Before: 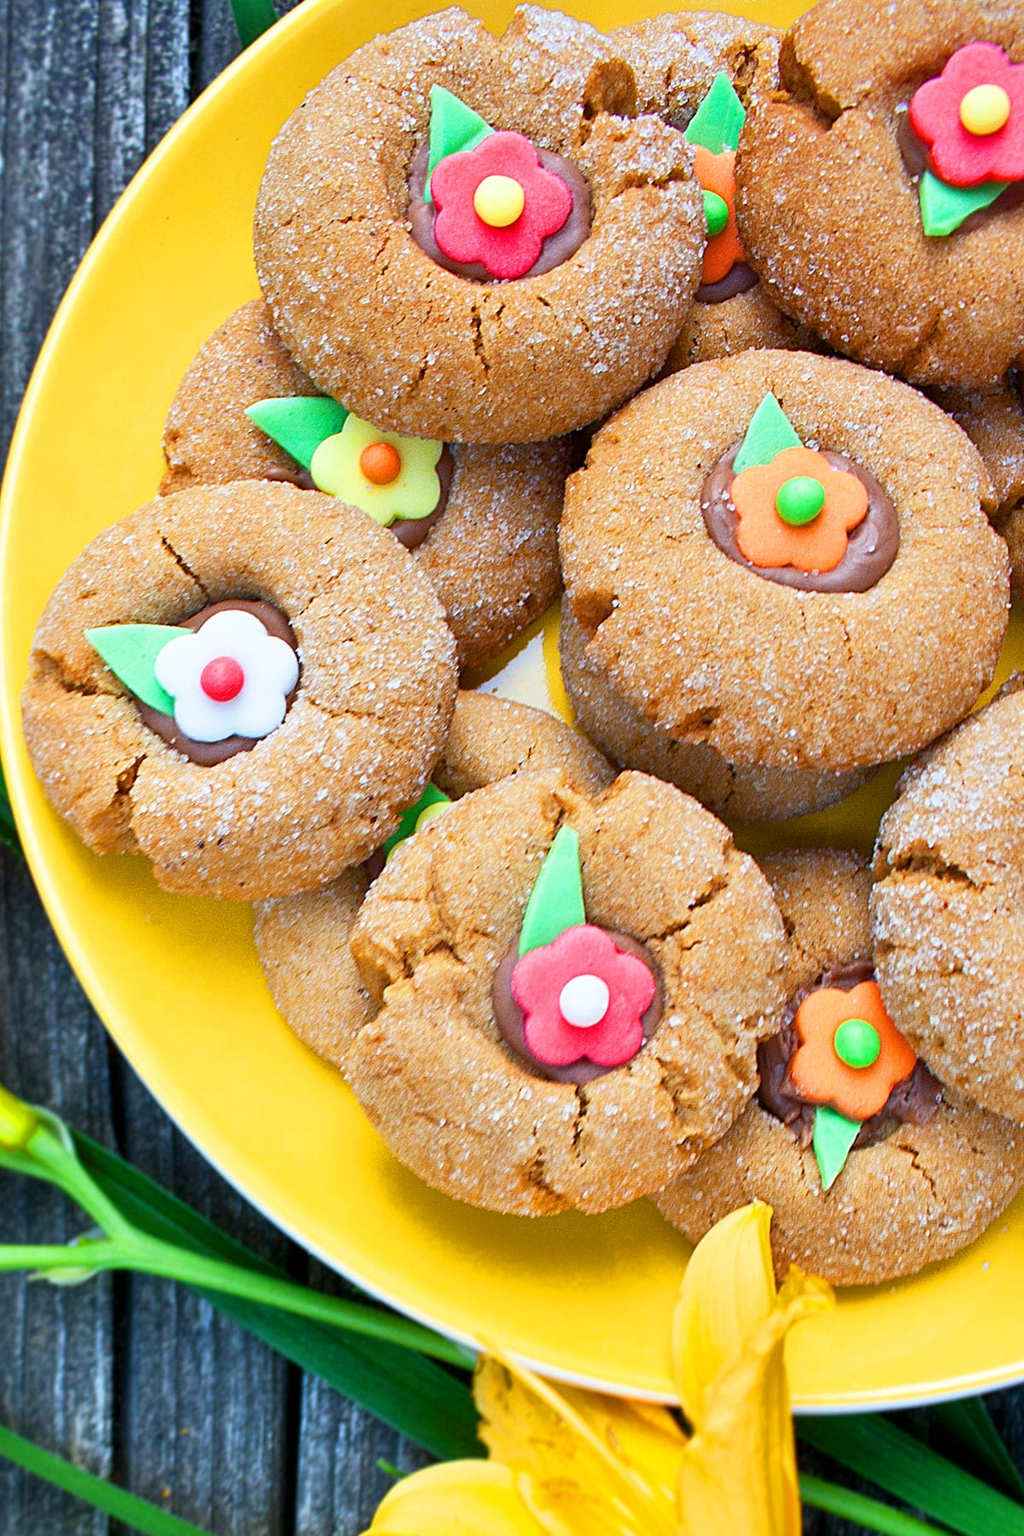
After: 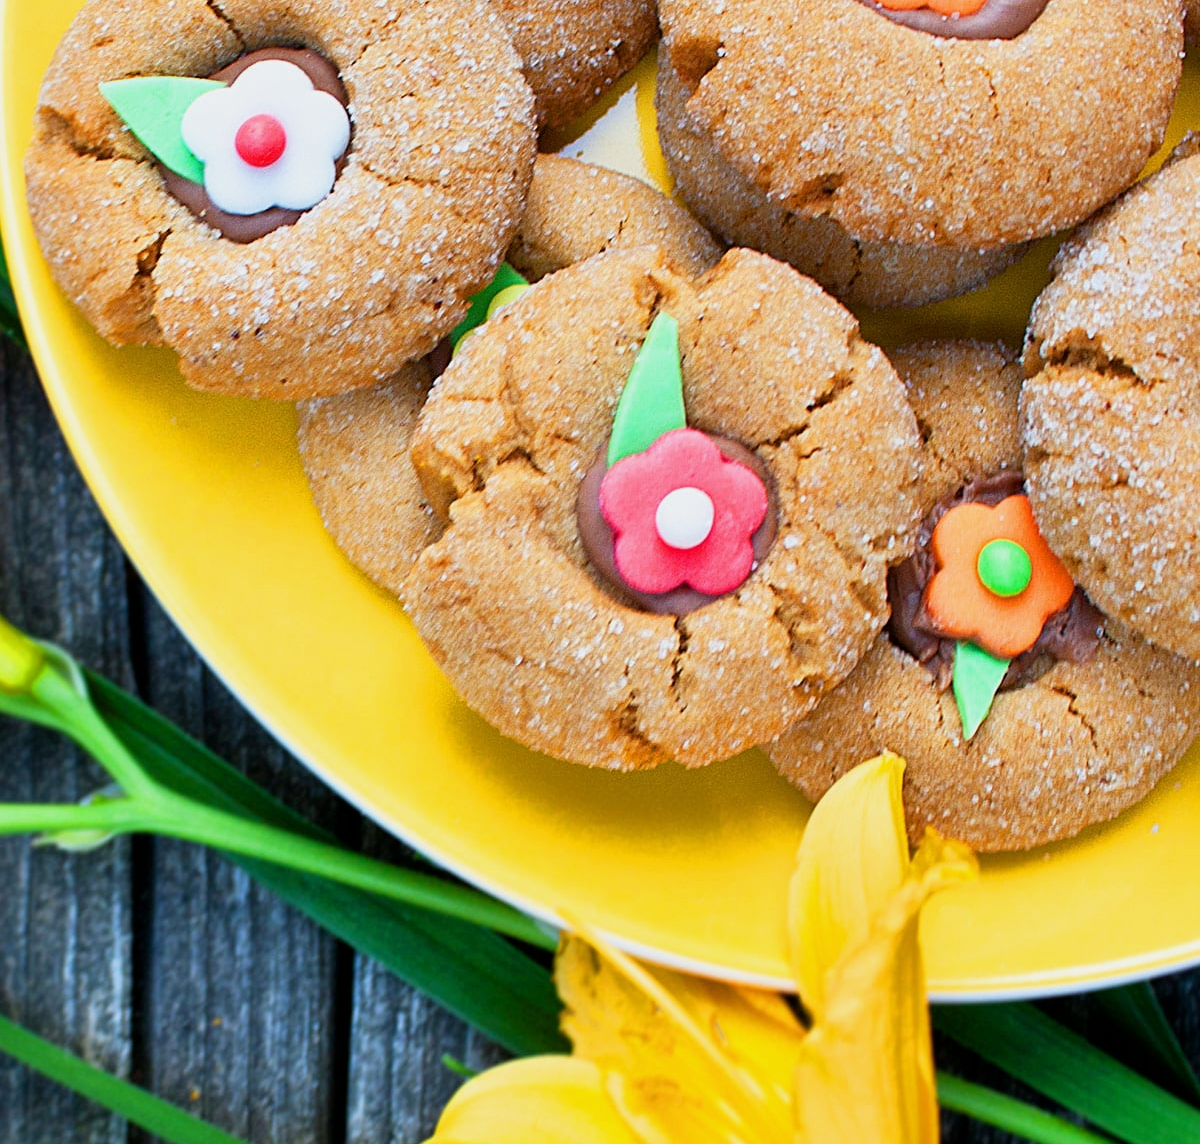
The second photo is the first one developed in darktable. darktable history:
crop and rotate: top 36.435%
filmic rgb: black relative exposure -9.5 EV, white relative exposure 3.02 EV, hardness 6.12
